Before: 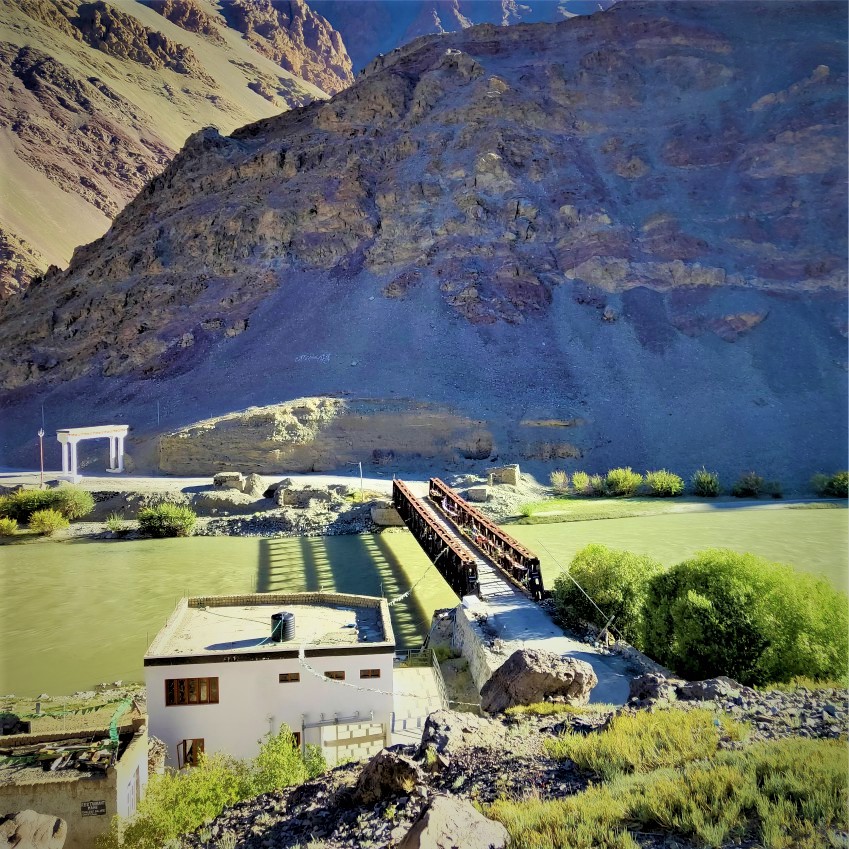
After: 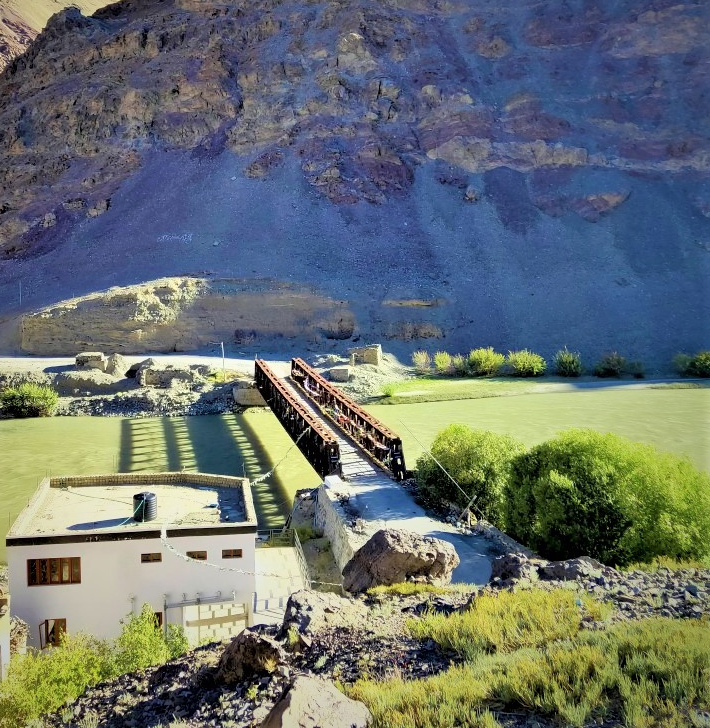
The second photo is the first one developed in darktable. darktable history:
crop: left 16.315%, top 14.246%
base curve: curves: ch0 [(0, 0) (0.472, 0.508) (1, 1)]
